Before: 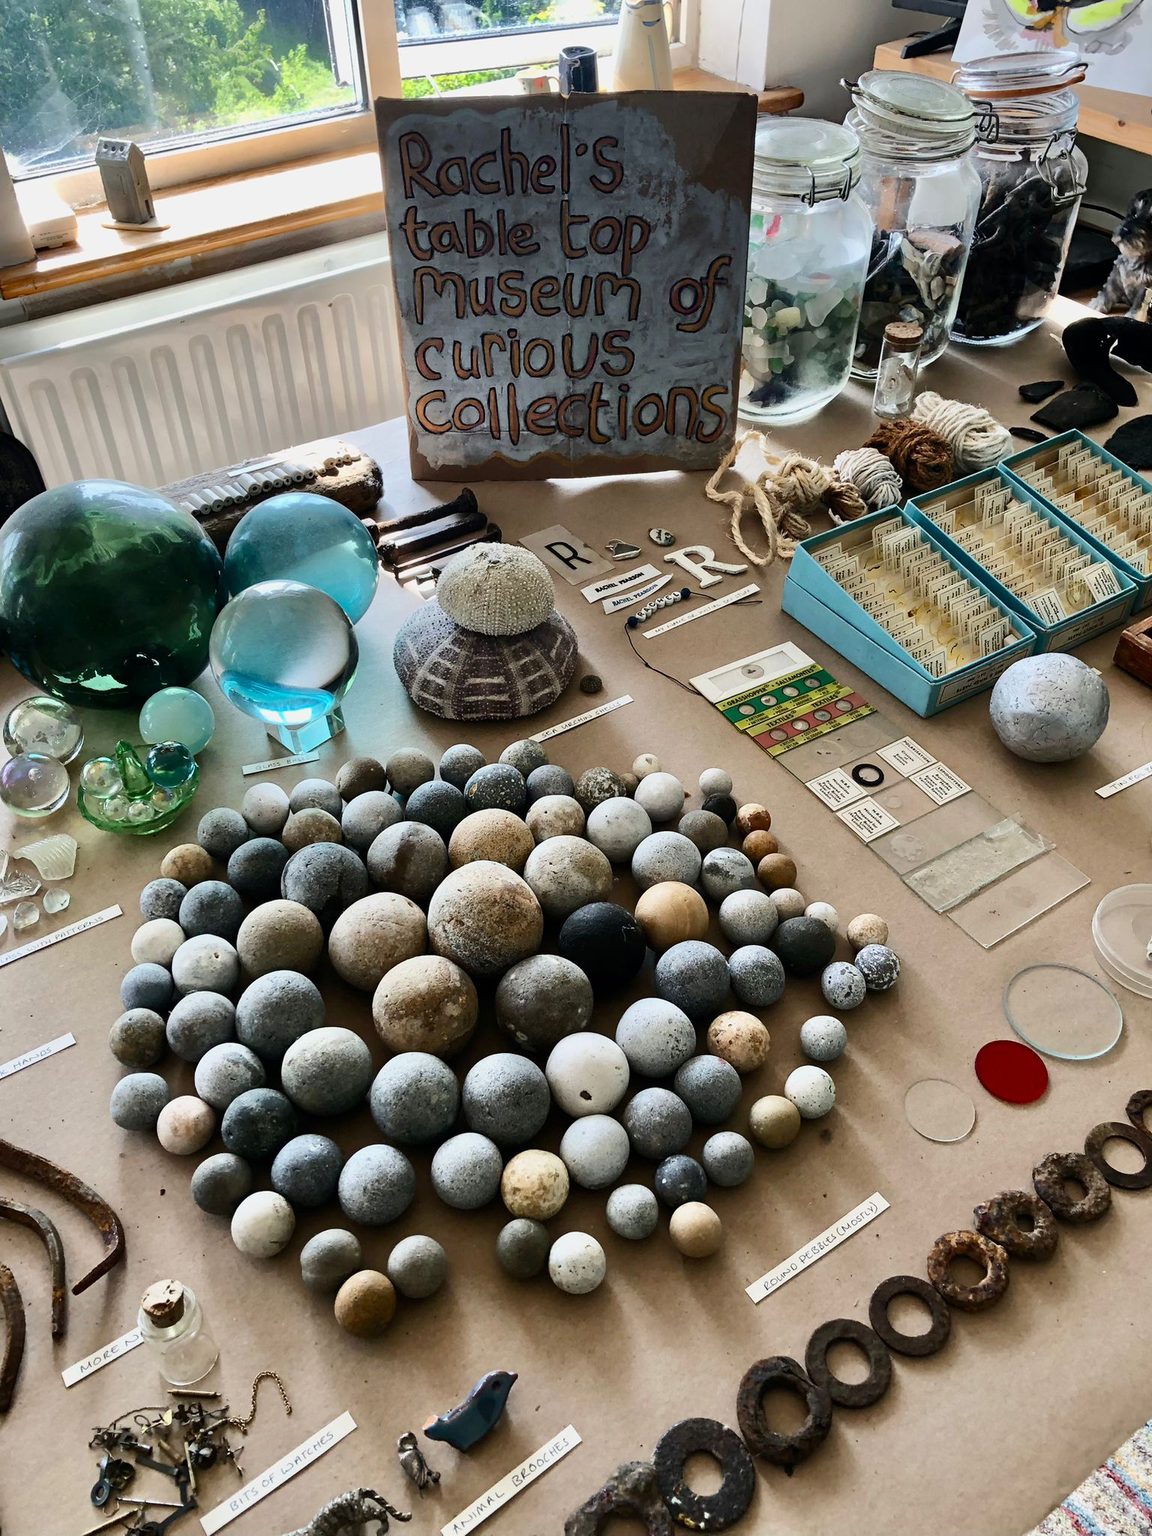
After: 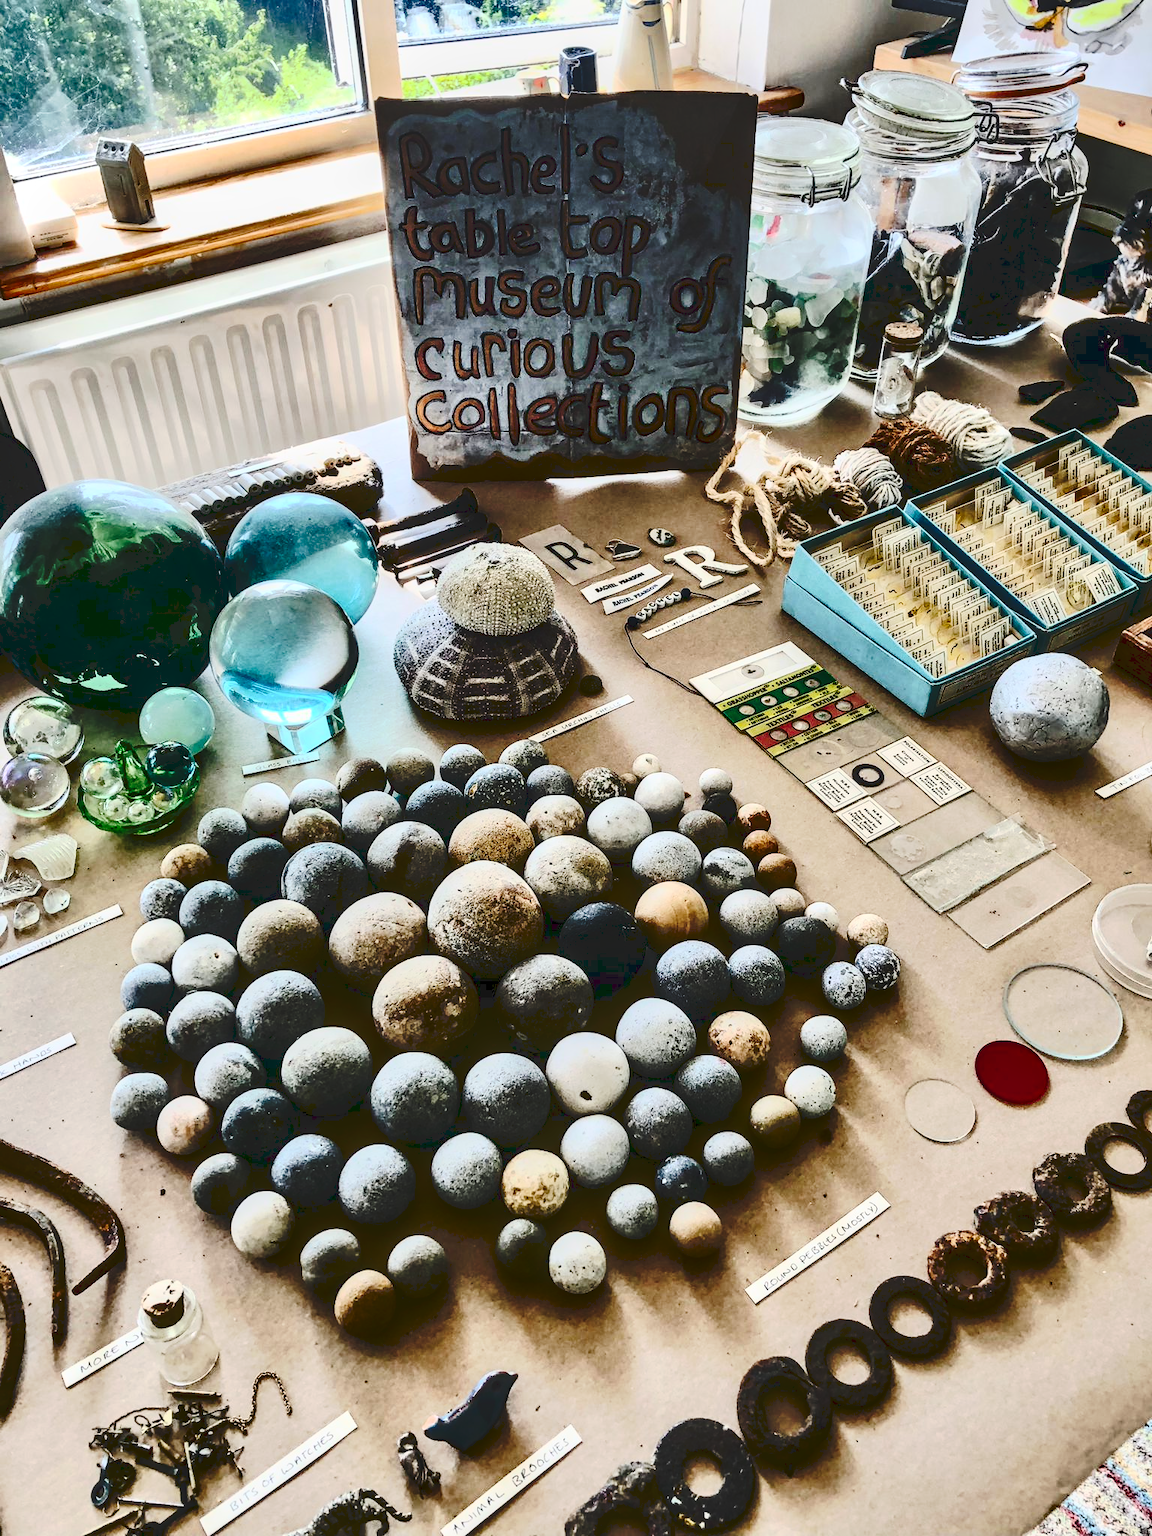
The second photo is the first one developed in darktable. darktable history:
contrast brightness saturation: contrast 0.4, brightness 0.05, saturation 0.25
local contrast: on, module defaults
shadows and highlights: shadows 40, highlights -54, highlights color adjustment 46%, low approximation 0.01, soften with gaussian
tone curve: curves: ch0 [(0, 0) (0.003, 0.09) (0.011, 0.095) (0.025, 0.097) (0.044, 0.108) (0.069, 0.117) (0.1, 0.129) (0.136, 0.151) (0.177, 0.185) (0.224, 0.229) (0.277, 0.299) (0.335, 0.379) (0.399, 0.469) (0.468, 0.55) (0.543, 0.629) (0.623, 0.702) (0.709, 0.775) (0.801, 0.85) (0.898, 0.91) (1, 1)], preserve colors none
